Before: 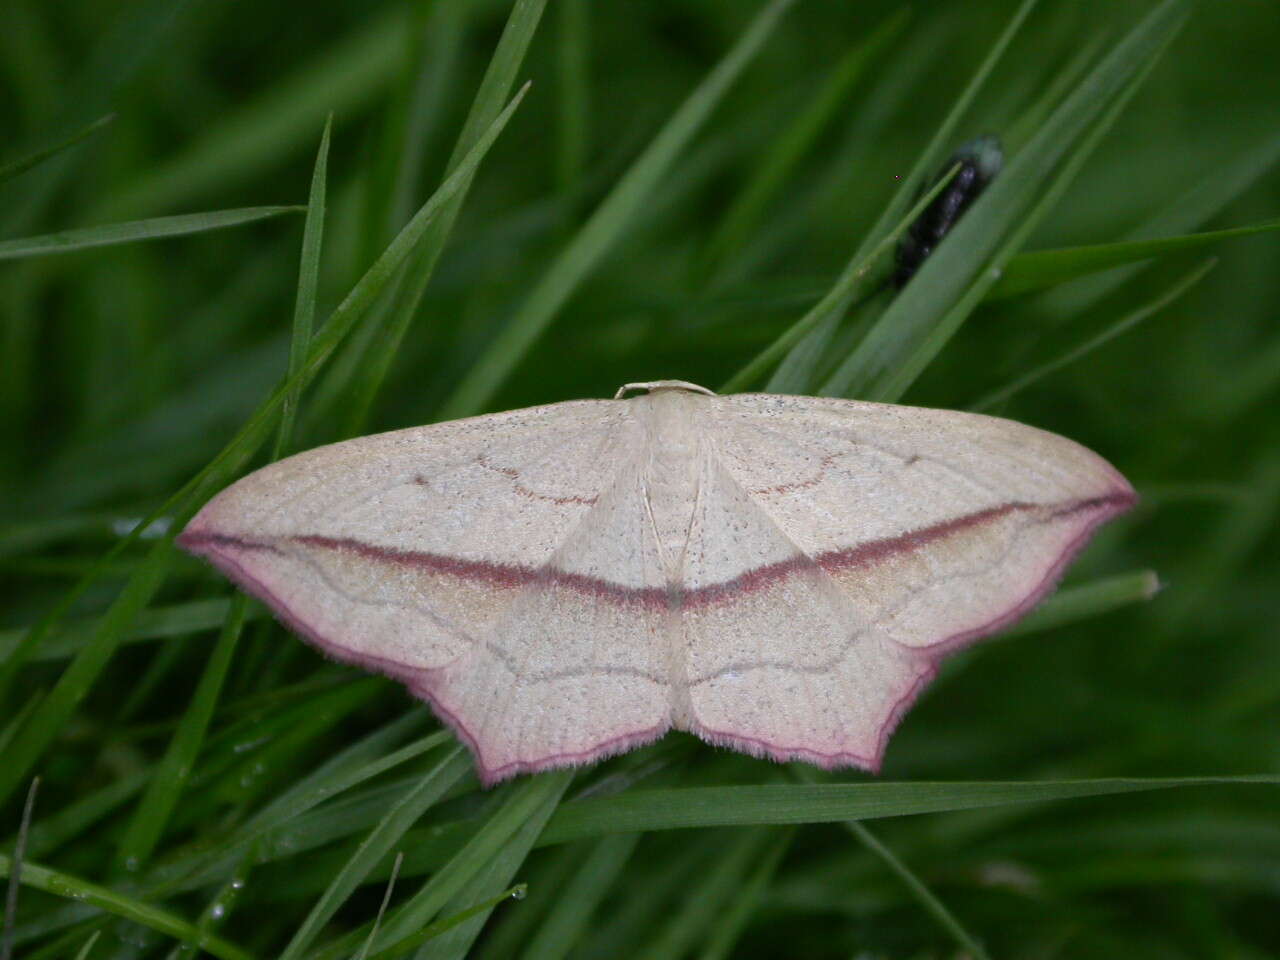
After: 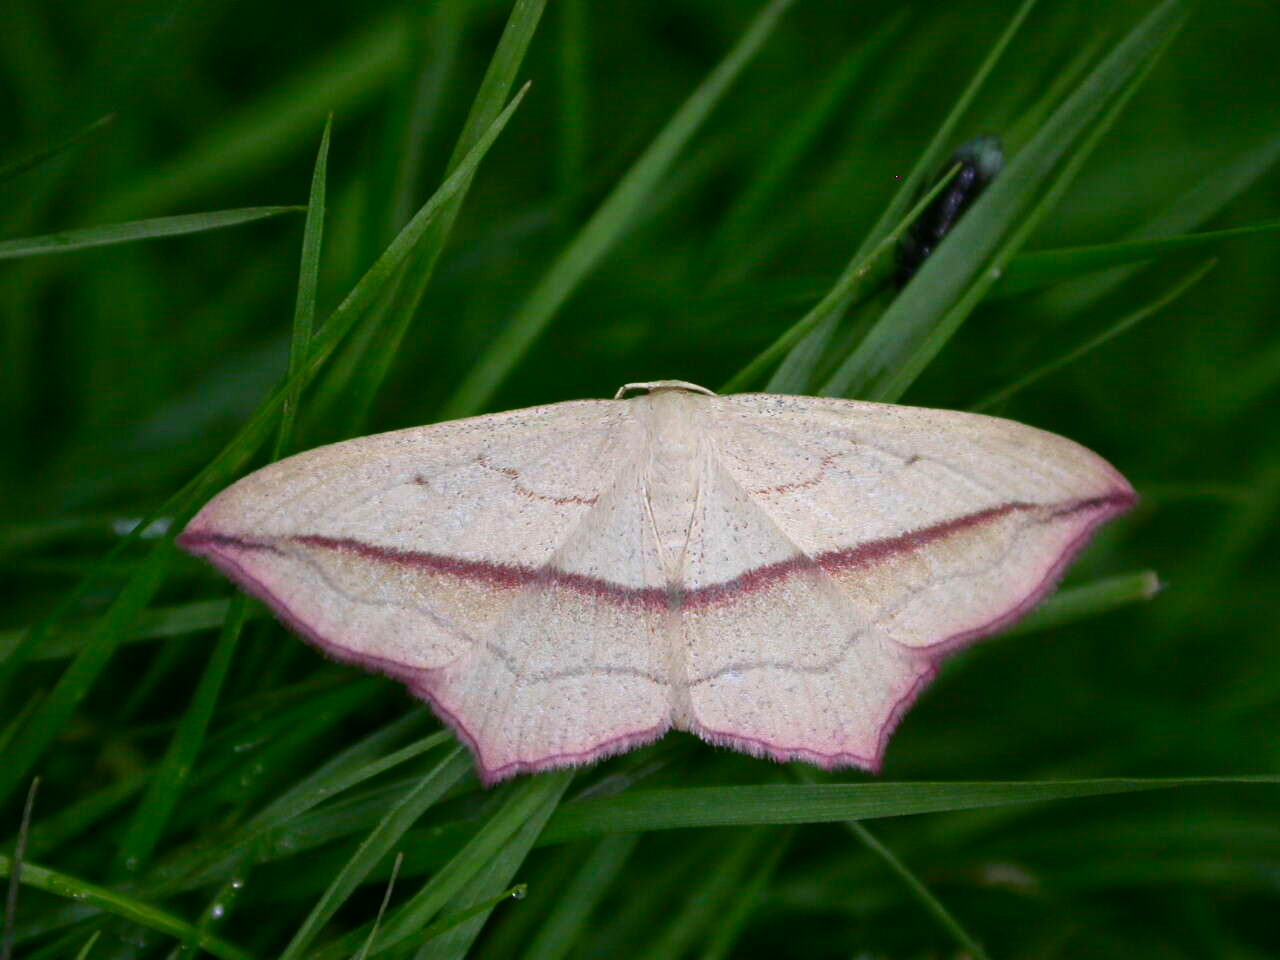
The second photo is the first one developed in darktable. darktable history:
contrast brightness saturation: contrast 0.159, saturation 0.327
